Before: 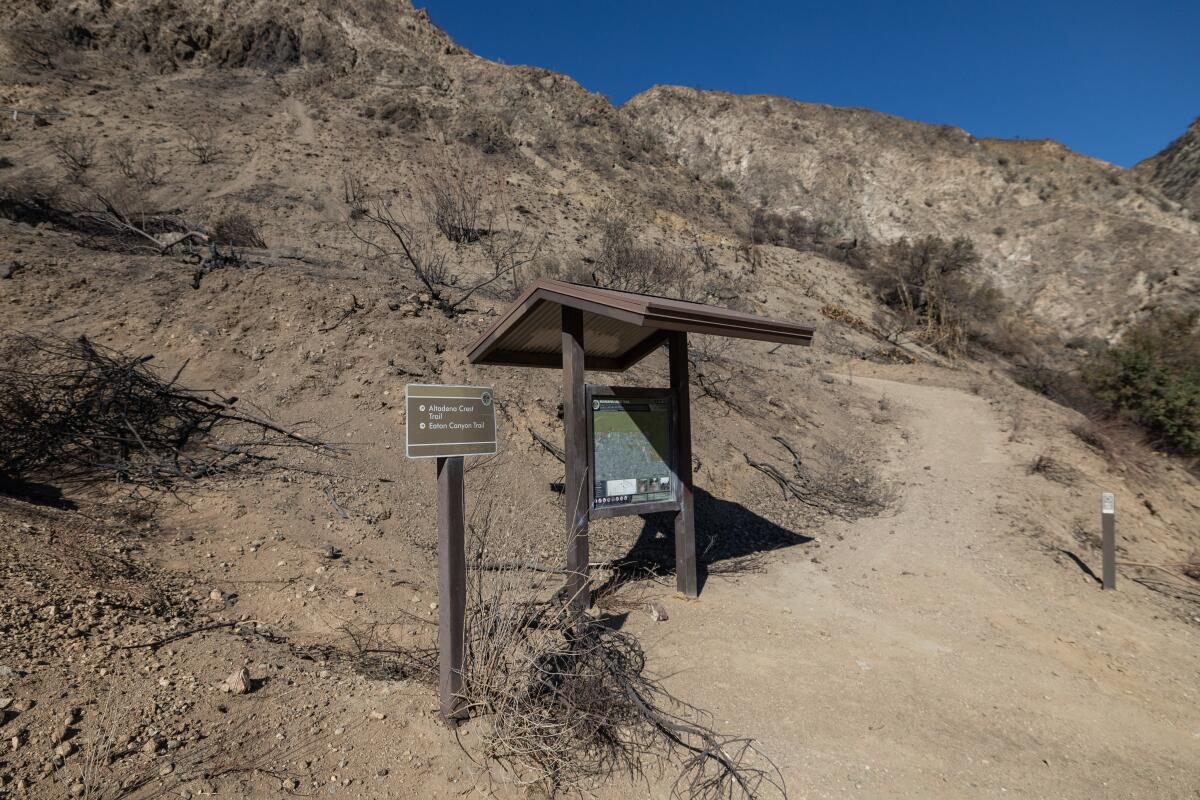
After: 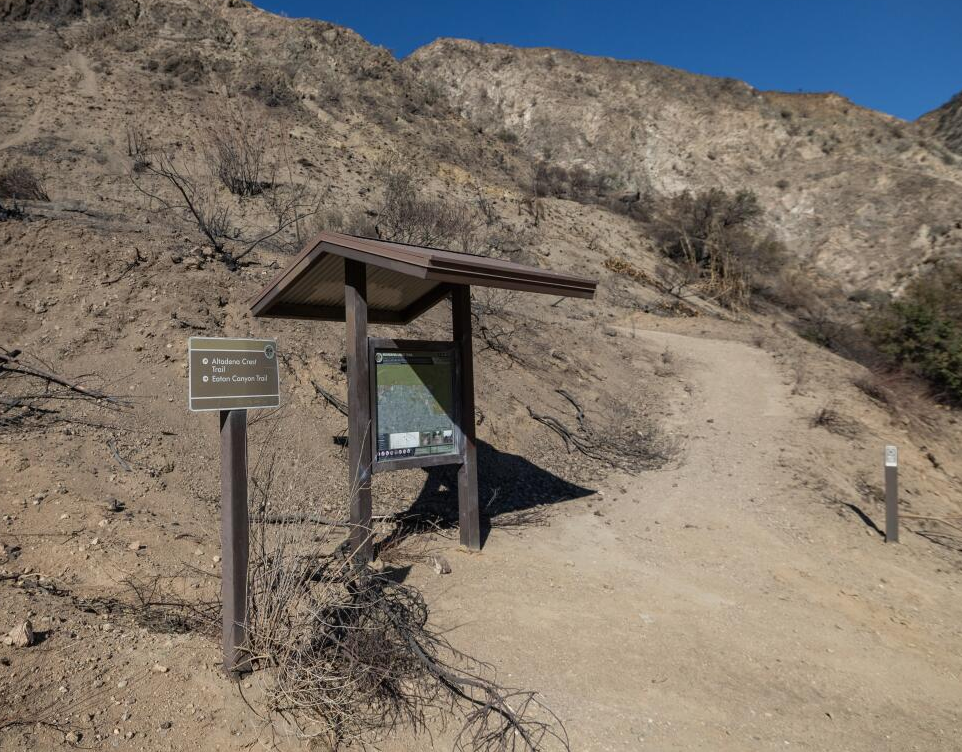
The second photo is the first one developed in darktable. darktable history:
crop and rotate: left 18.164%, top 5.982%, right 1.666%
